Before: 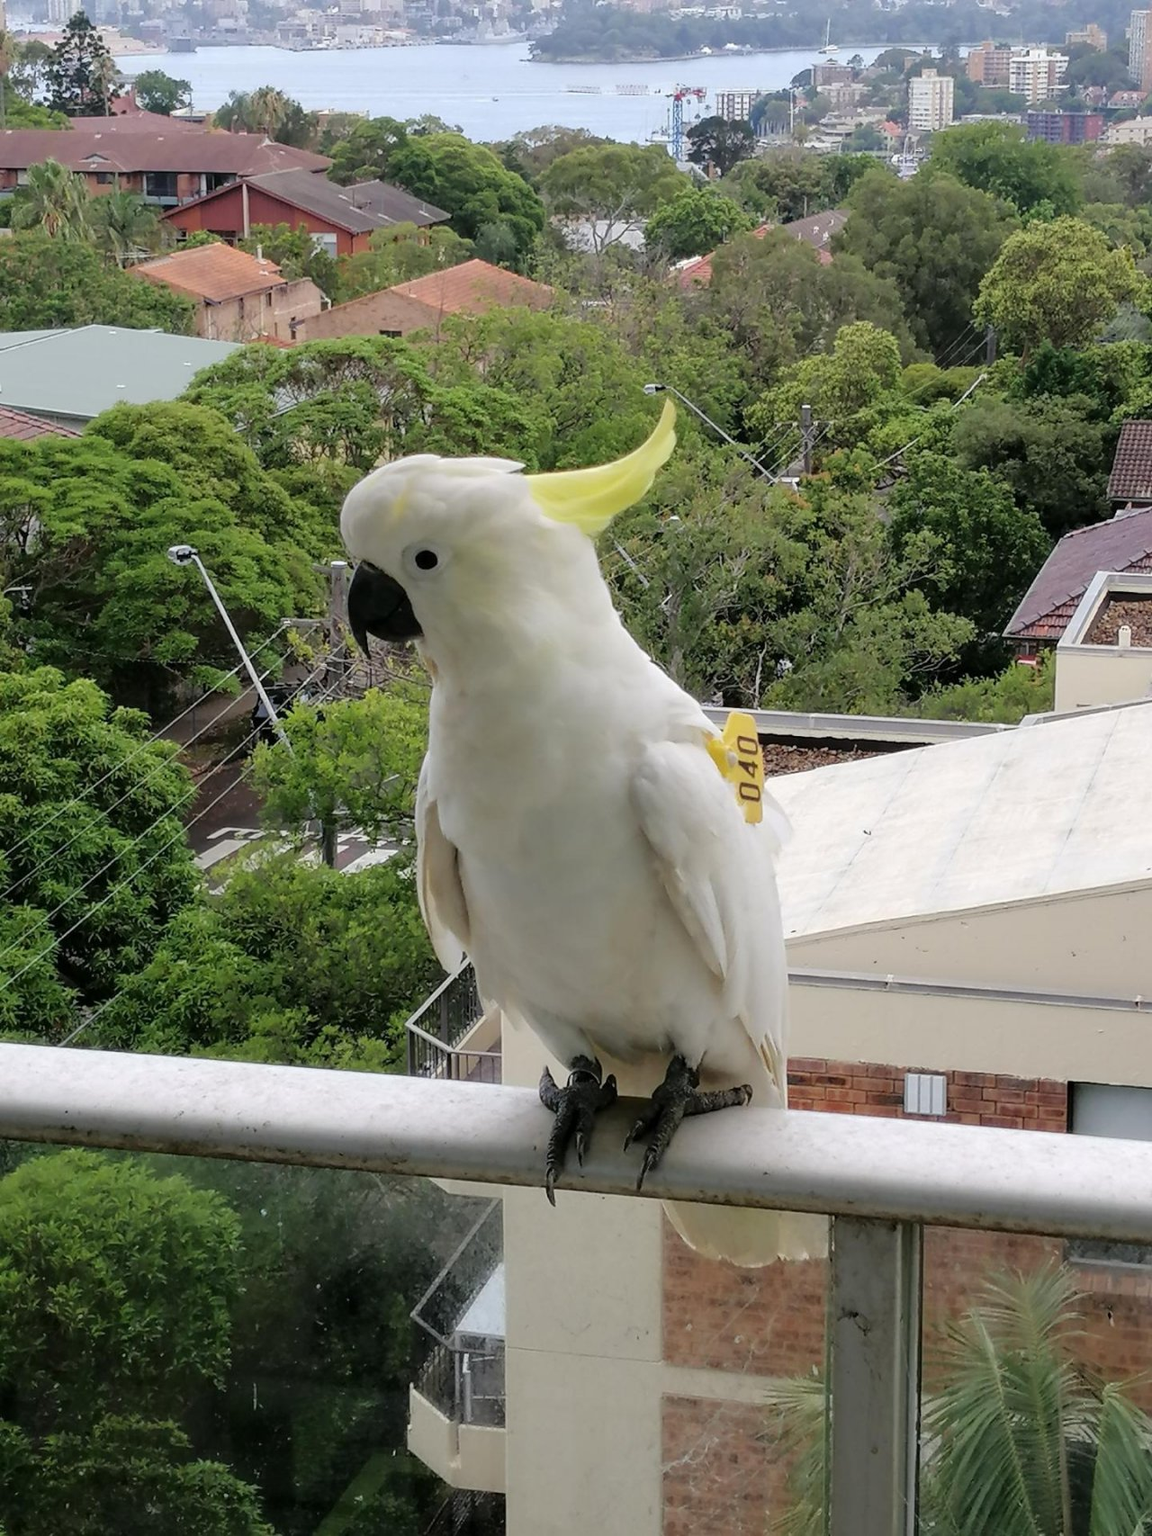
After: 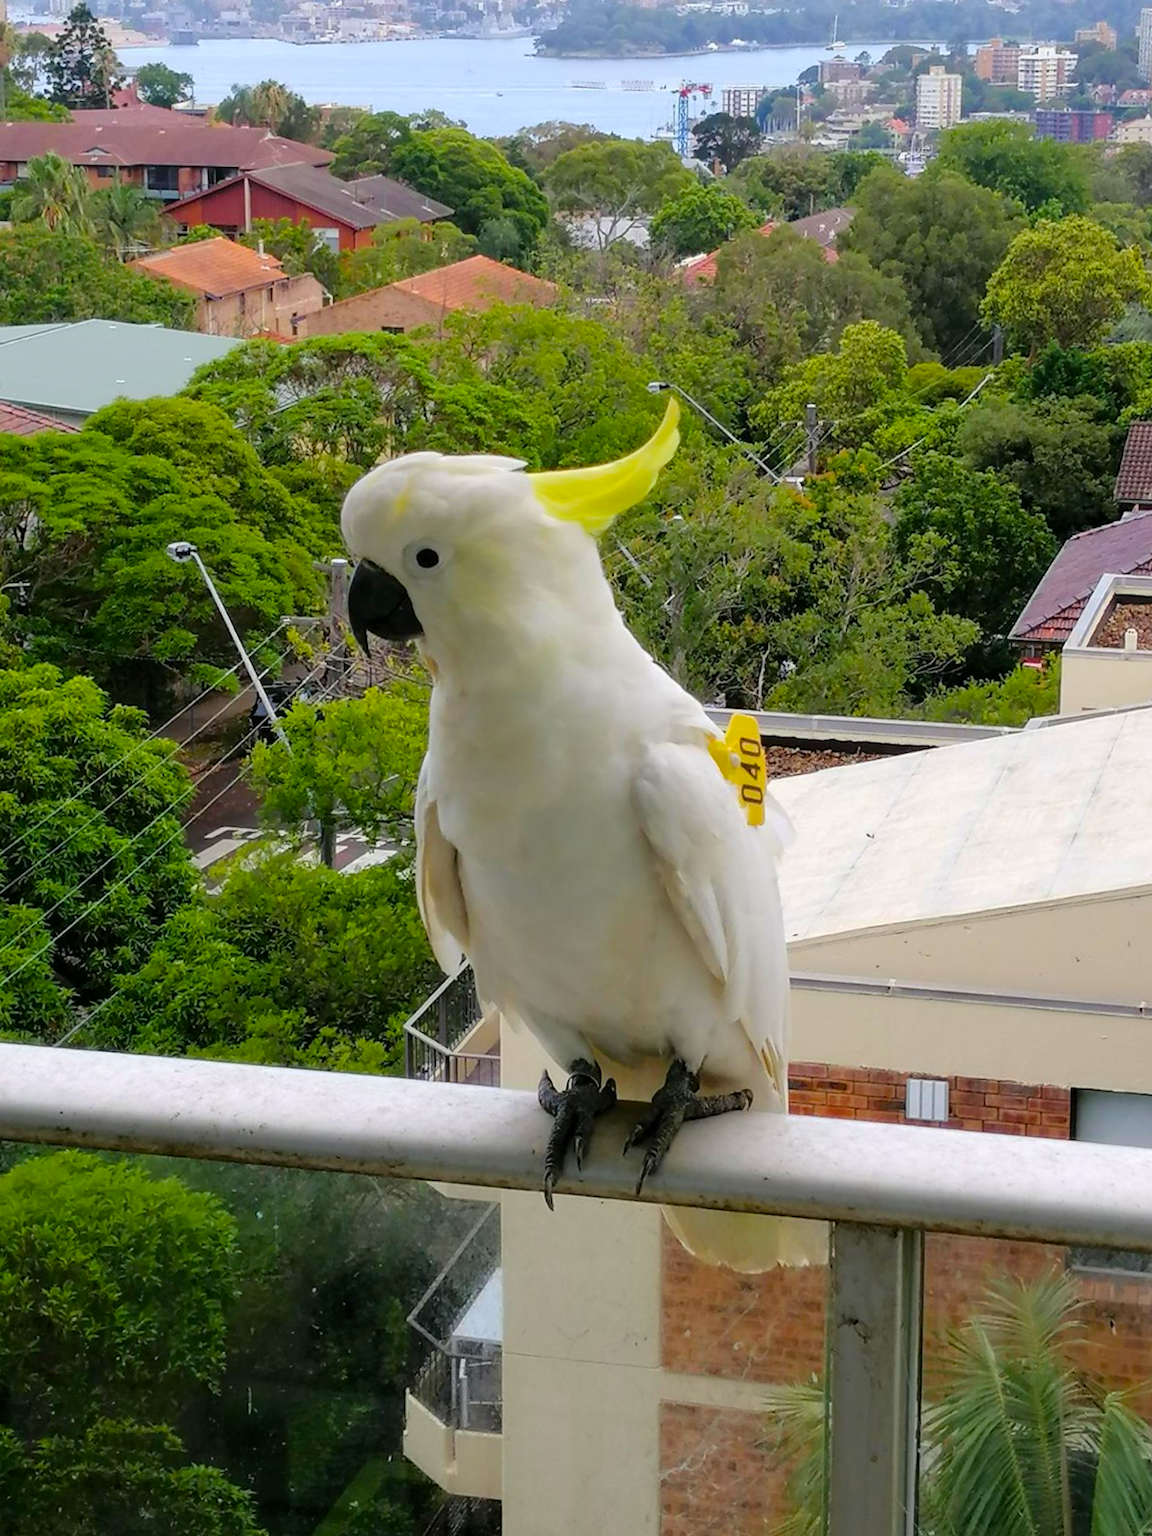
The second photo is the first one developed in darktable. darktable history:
crop and rotate: angle -0.333°
color balance rgb: shadows fall-off 299.638%, white fulcrum 1.99 EV, highlights fall-off 298.459%, perceptual saturation grading › global saturation 50.941%, mask middle-gray fulcrum 99.488%, global vibrance 20%, contrast gray fulcrum 38.4%
